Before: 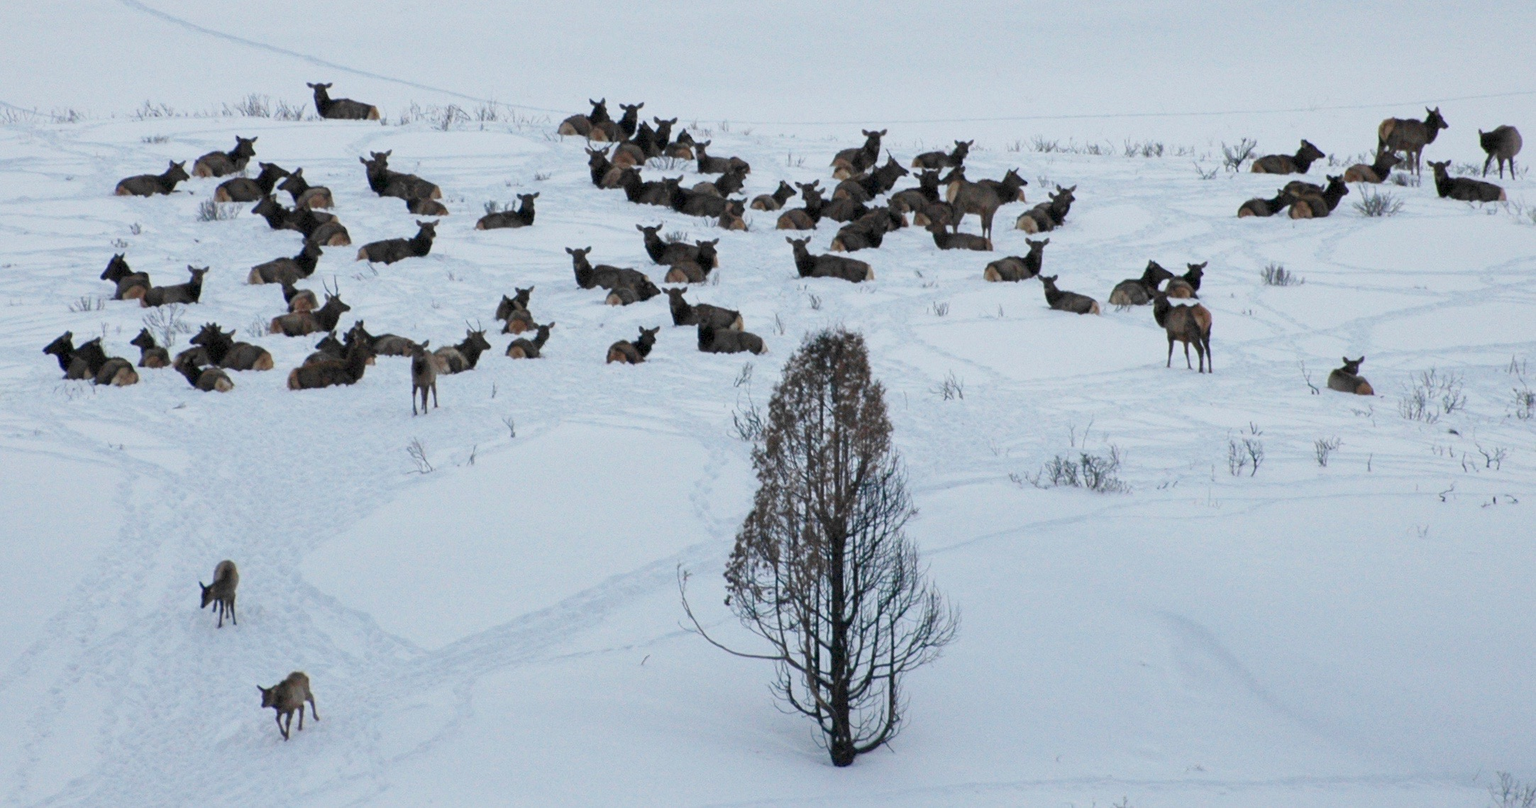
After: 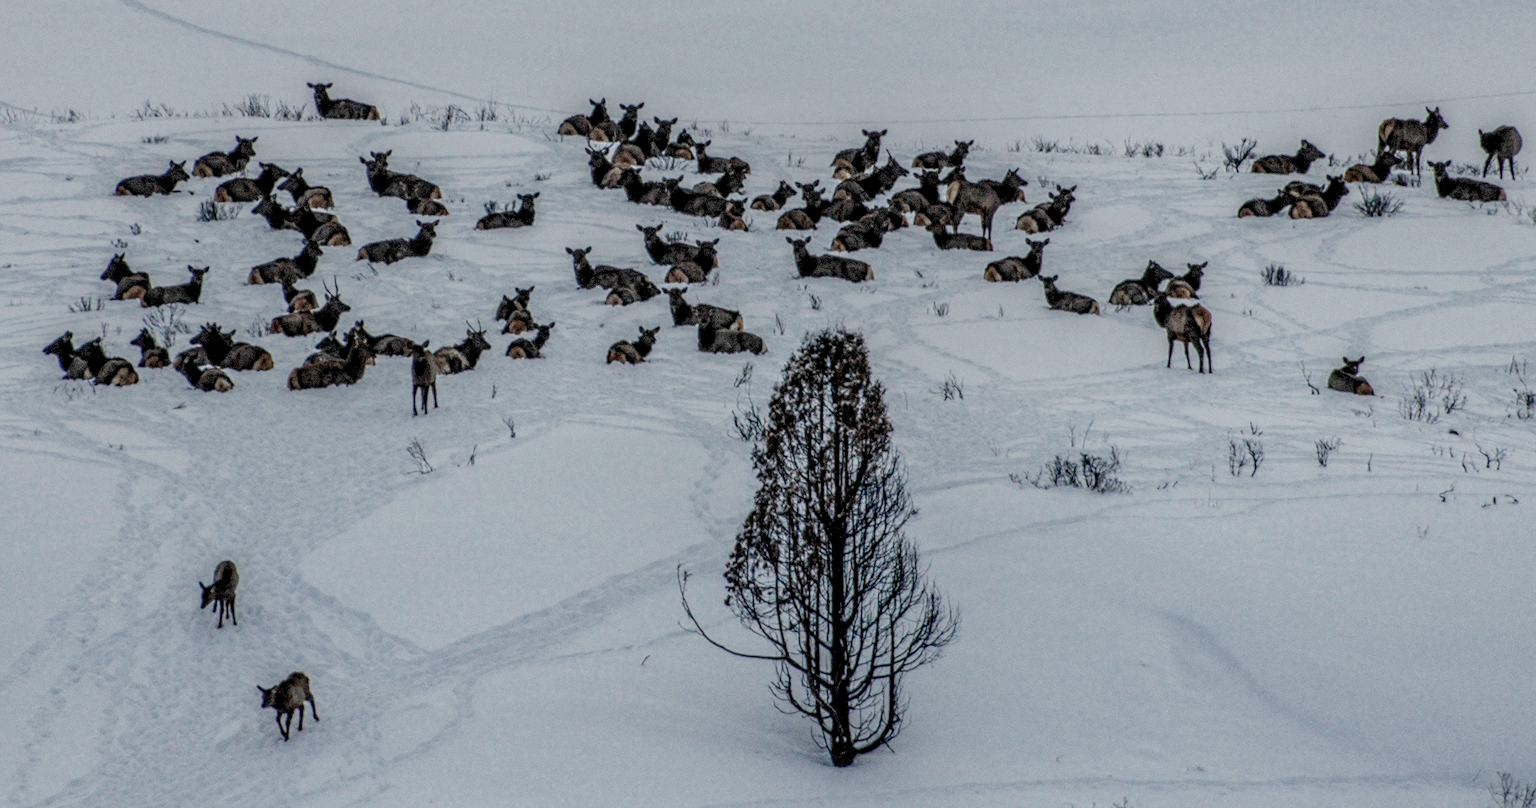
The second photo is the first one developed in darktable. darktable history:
local contrast: highlights 5%, shadows 7%, detail 299%, midtone range 0.305
tone curve: curves: ch0 [(0, 0) (0.003, 0.04) (0.011, 0.053) (0.025, 0.077) (0.044, 0.104) (0.069, 0.127) (0.1, 0.15) (0.136, 0.177) (0.177, 0.215) (0.224, 0.254) (0.277, 0.3) (0.335, 0.355) (0.399, 0.41) (0.468, 0.477) (0.543, 0.554) (0.623, 0.636) (0.709, 0.72) (0.801, 0.804) (0.898, 0.892) (1, 1)], color space Lab, independent channels
filmic rgb: middle gray luminance 17.79%, black relative exposure -7.52 EV, white relative exposure 8.5 EV, threshold 5.94 EV, target black luminance 0%, hardness 2.23, latitude 17.93%, contrast 0.871, highlights saturation mix 5.64%, shadows ↔ highlights balance 10.28%, enable highlight reconstruction true
